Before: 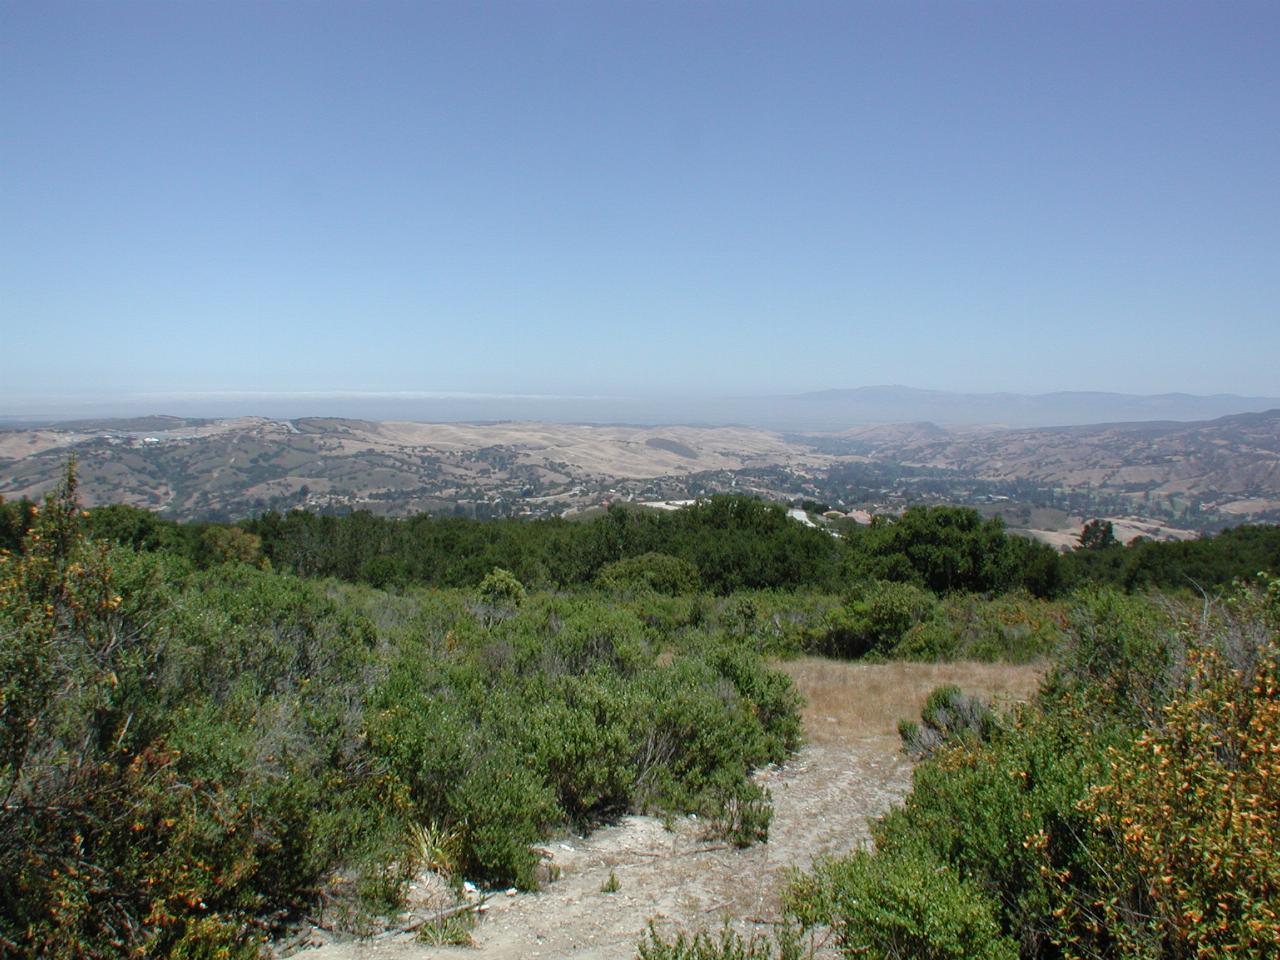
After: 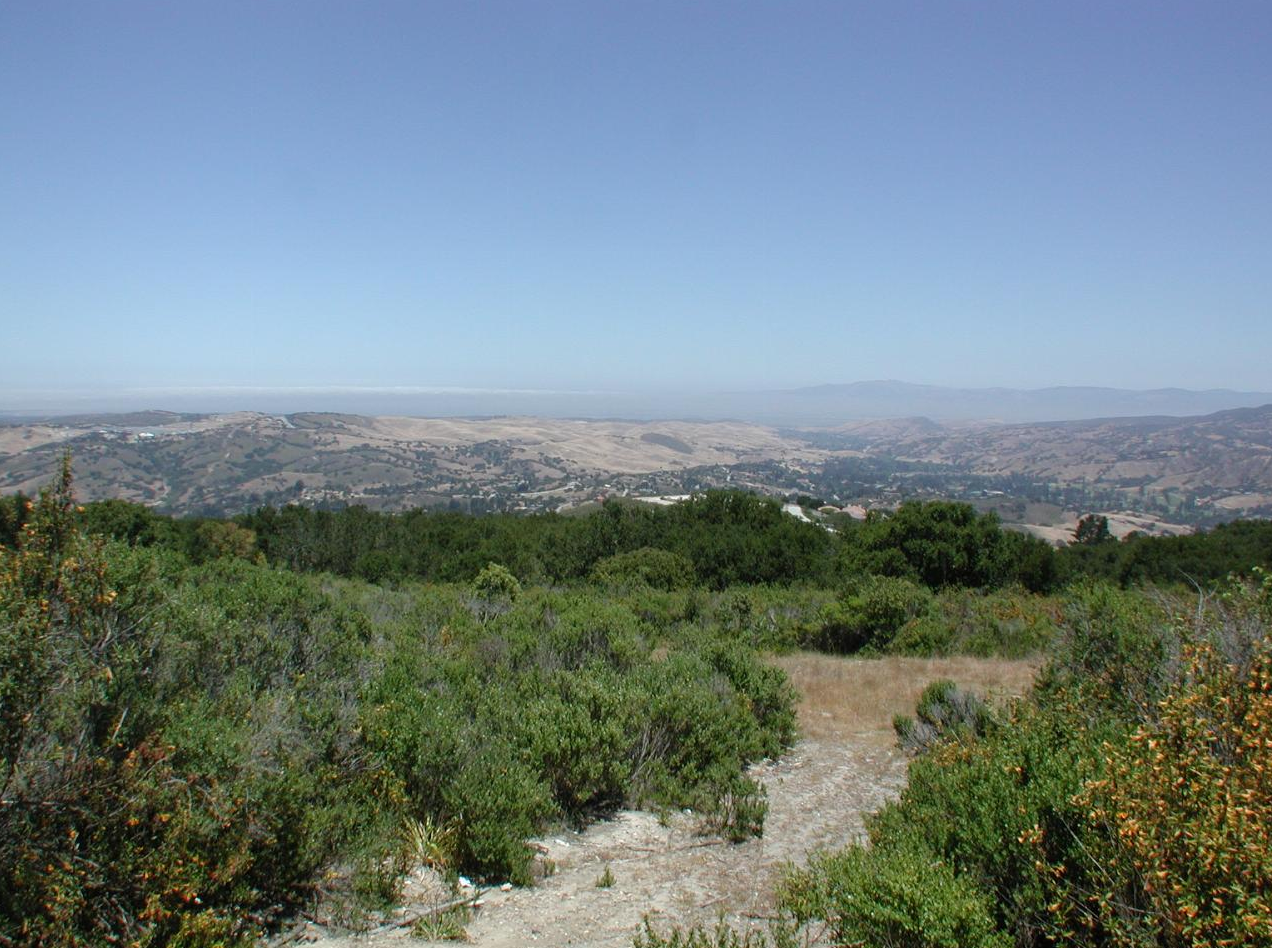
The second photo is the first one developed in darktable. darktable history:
crop: left 0.426%, top 0.537%, right 0.18%, bottom 0.673%
